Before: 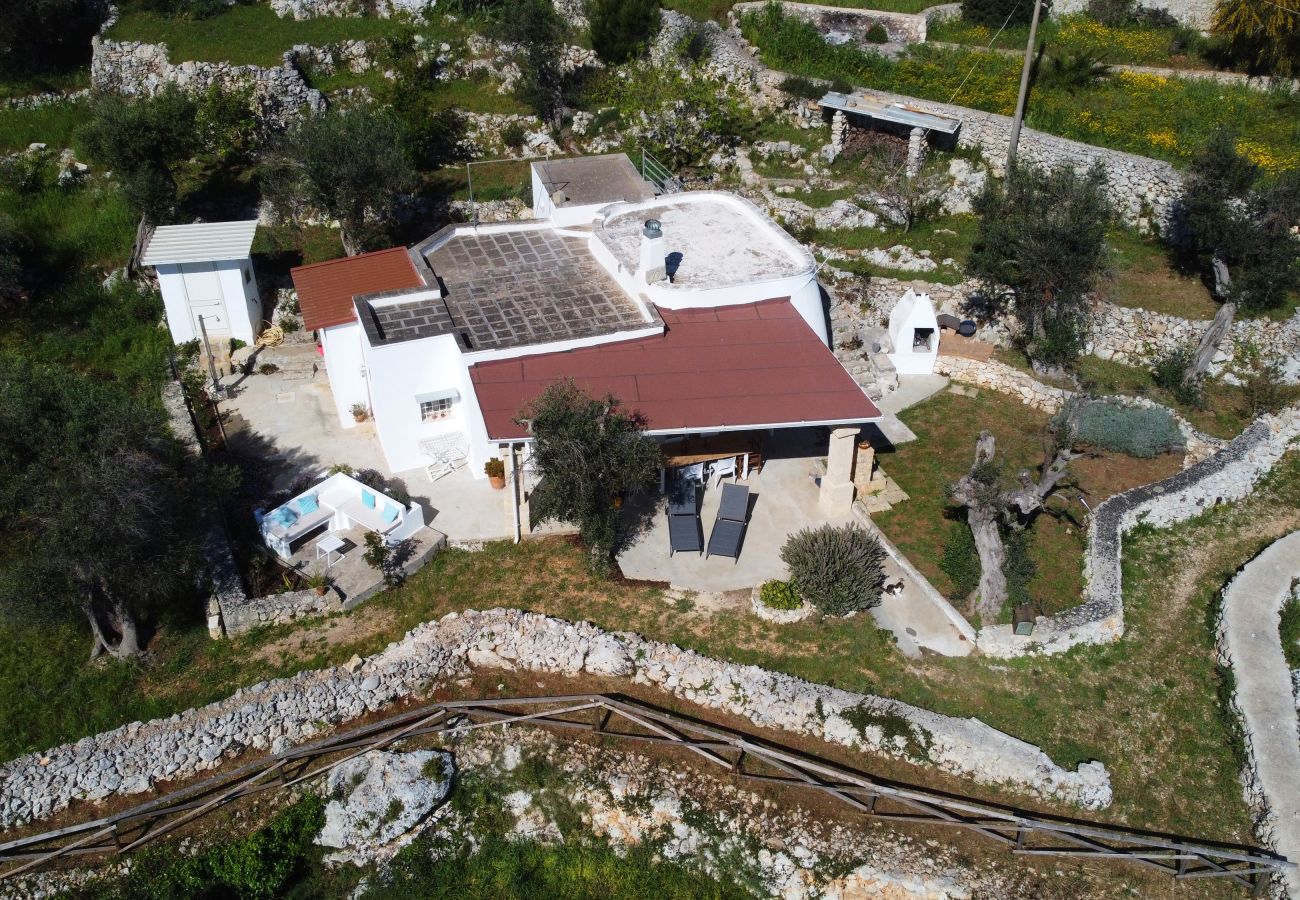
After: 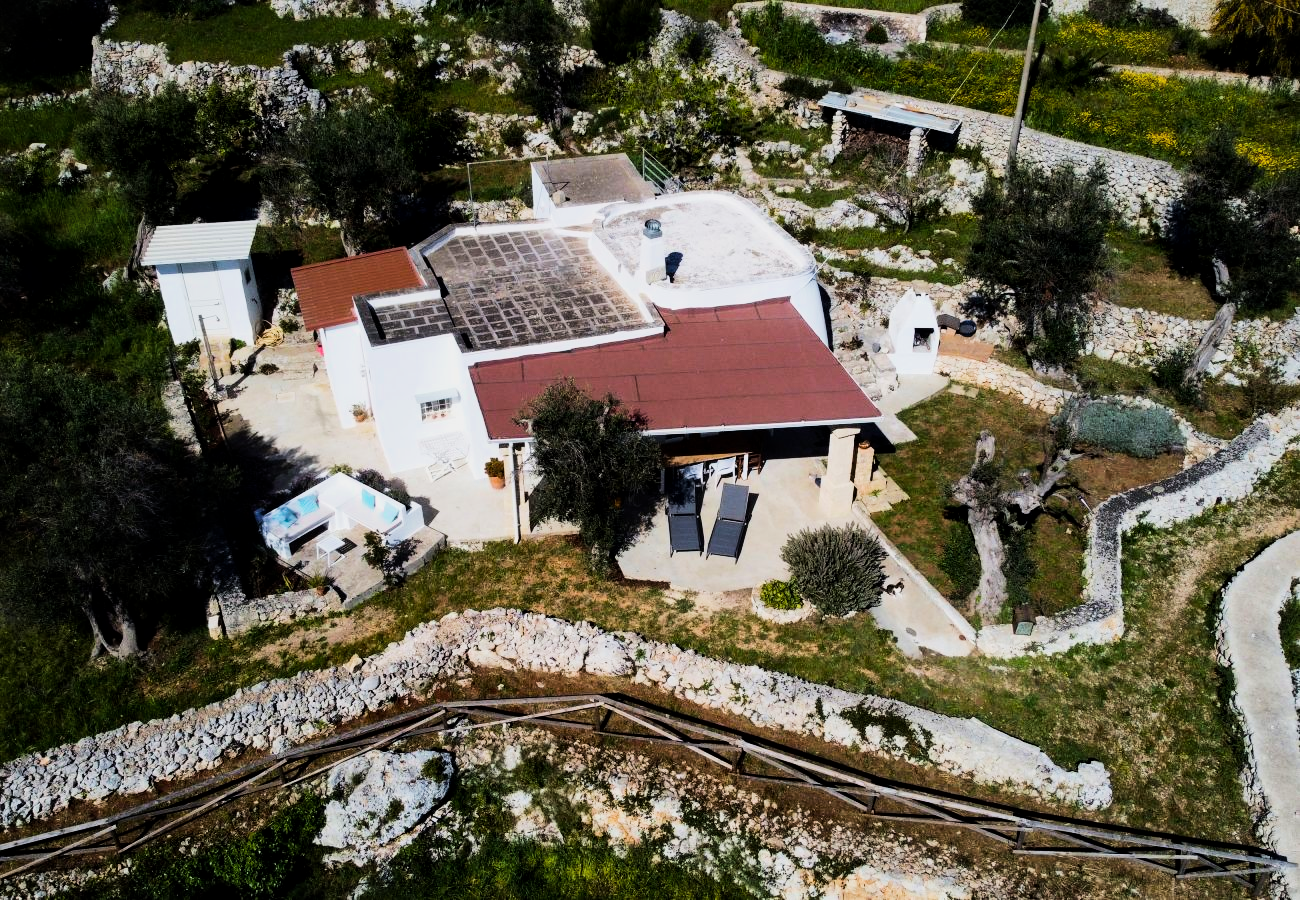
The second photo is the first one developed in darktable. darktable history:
local contrast: mode bilateral grid, contrast 20, coarseness 50, detail 120%, midtone range 0.2
color balance rgb: global vibrance 42.74%
tone equalizer: -8 EV -0.417 EV, -7 EV -0.389 EV, -6 EV -0.333 EV, -5 EV -0.222 EV, -3 EV 0.222 EV, -2 EV 0.333 EV, -1 EV 0.389 EV, +0 EV 0.417 EV, edges refinement/feathering 500, mask exposure compensation -1.57 EV, preserve details no
filmic rgb: black relative exposure -7.5 EV, white relative exposure 5 EV, hardness 3.31, contrast 1.3, contrast in shadows safe
